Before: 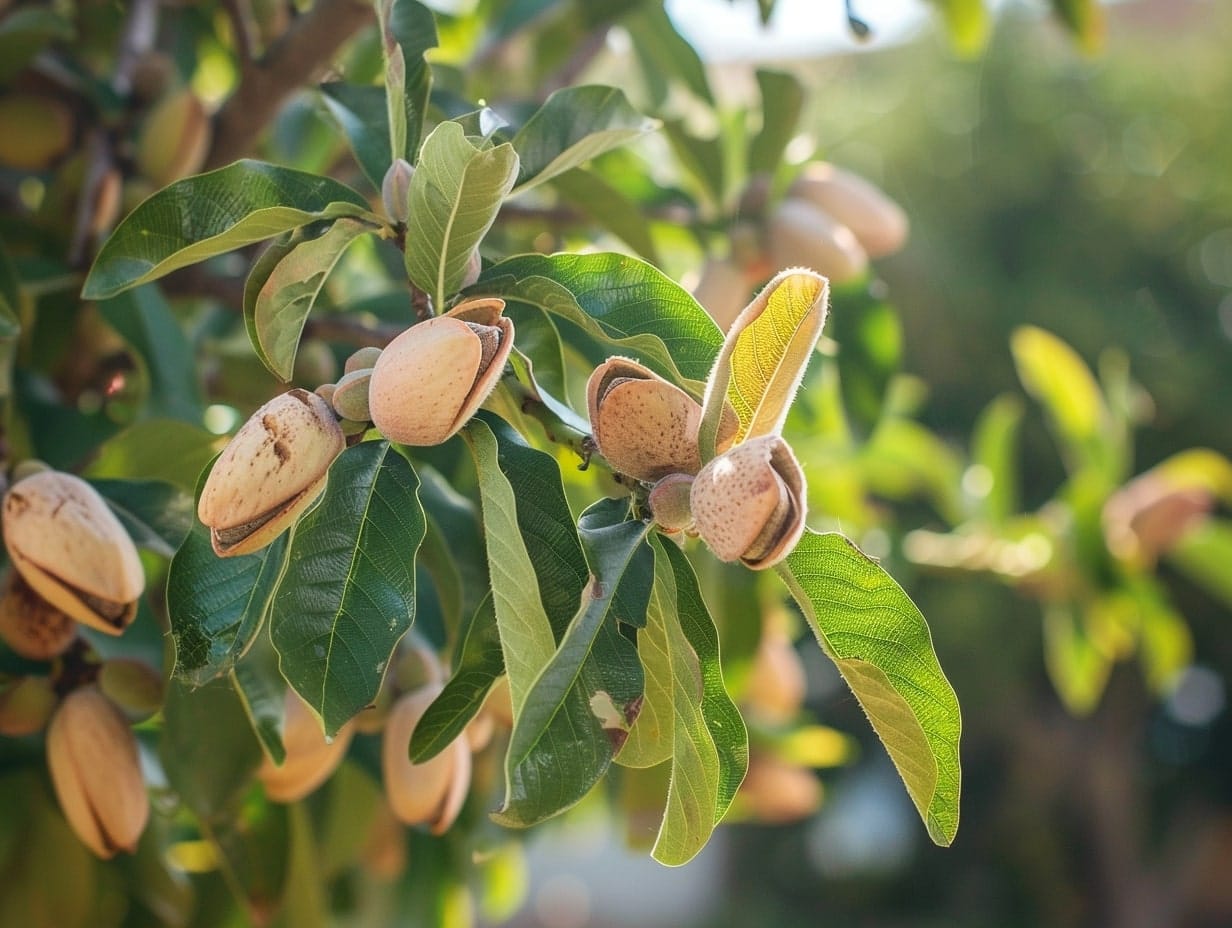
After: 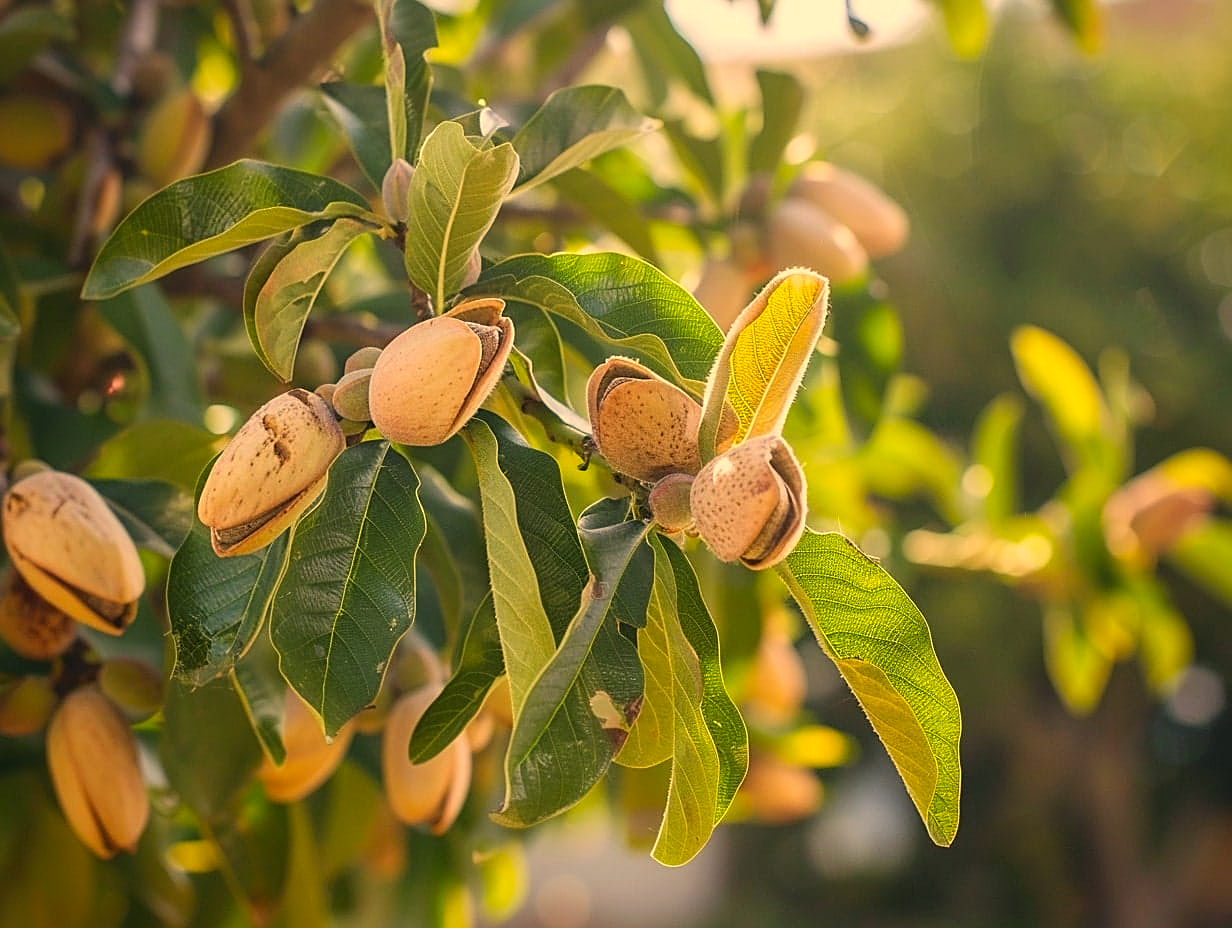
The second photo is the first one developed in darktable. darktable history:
sharpen: on, module defaults
color correction: highlights a* 15, highlights b* 31.55
